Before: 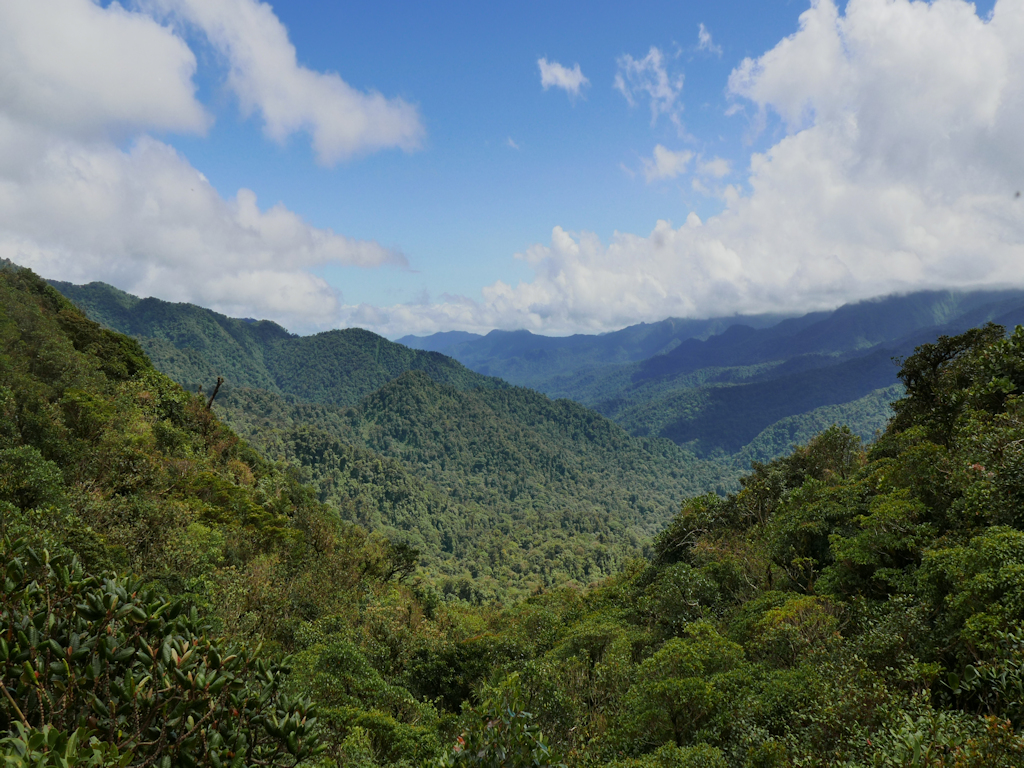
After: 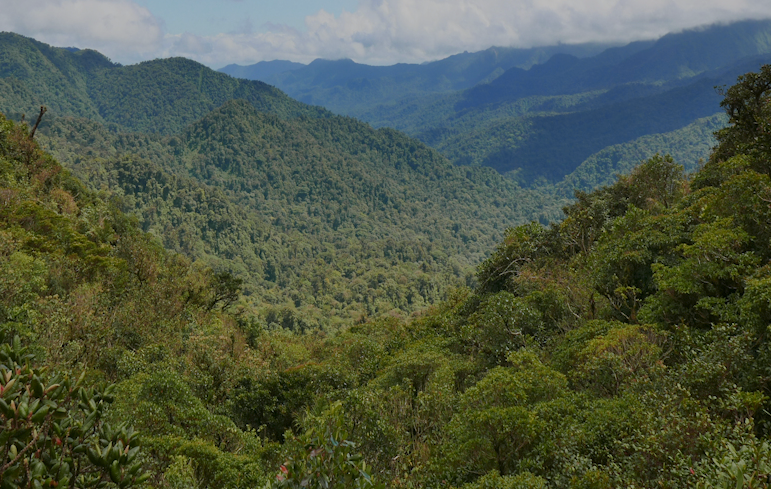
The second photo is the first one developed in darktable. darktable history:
color balance rgb: power › hue 324.16°, highlights gain › chroma 0.209%, highlights gain › hue 332.01°, linear chroma grading › shadows -1.627%, linear chroma grading › highlights -14.701%, linear chroma grading › global chroma -9.406%, linear chroma grading › mid-tones -9.86%, perceptual saturation grading › global saturation 16.839%, hue shift -5.43°, contrast -21.006%
crop and rotate: left 17.293%, top 35.323%, right 7.374%, bottom 0.882%
